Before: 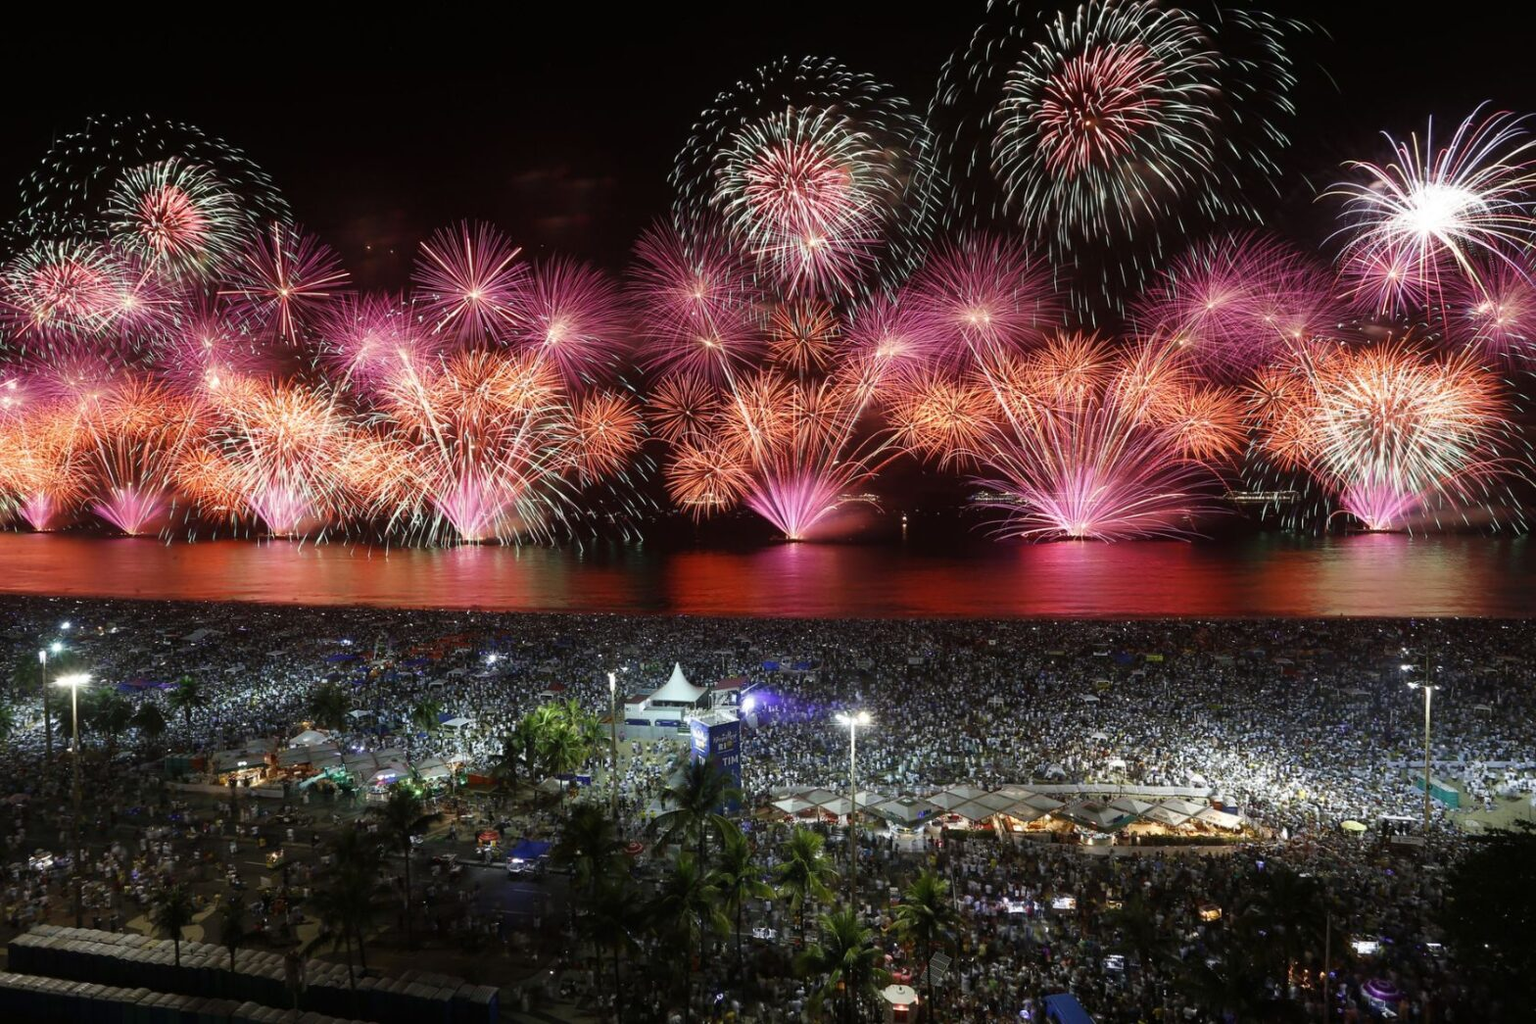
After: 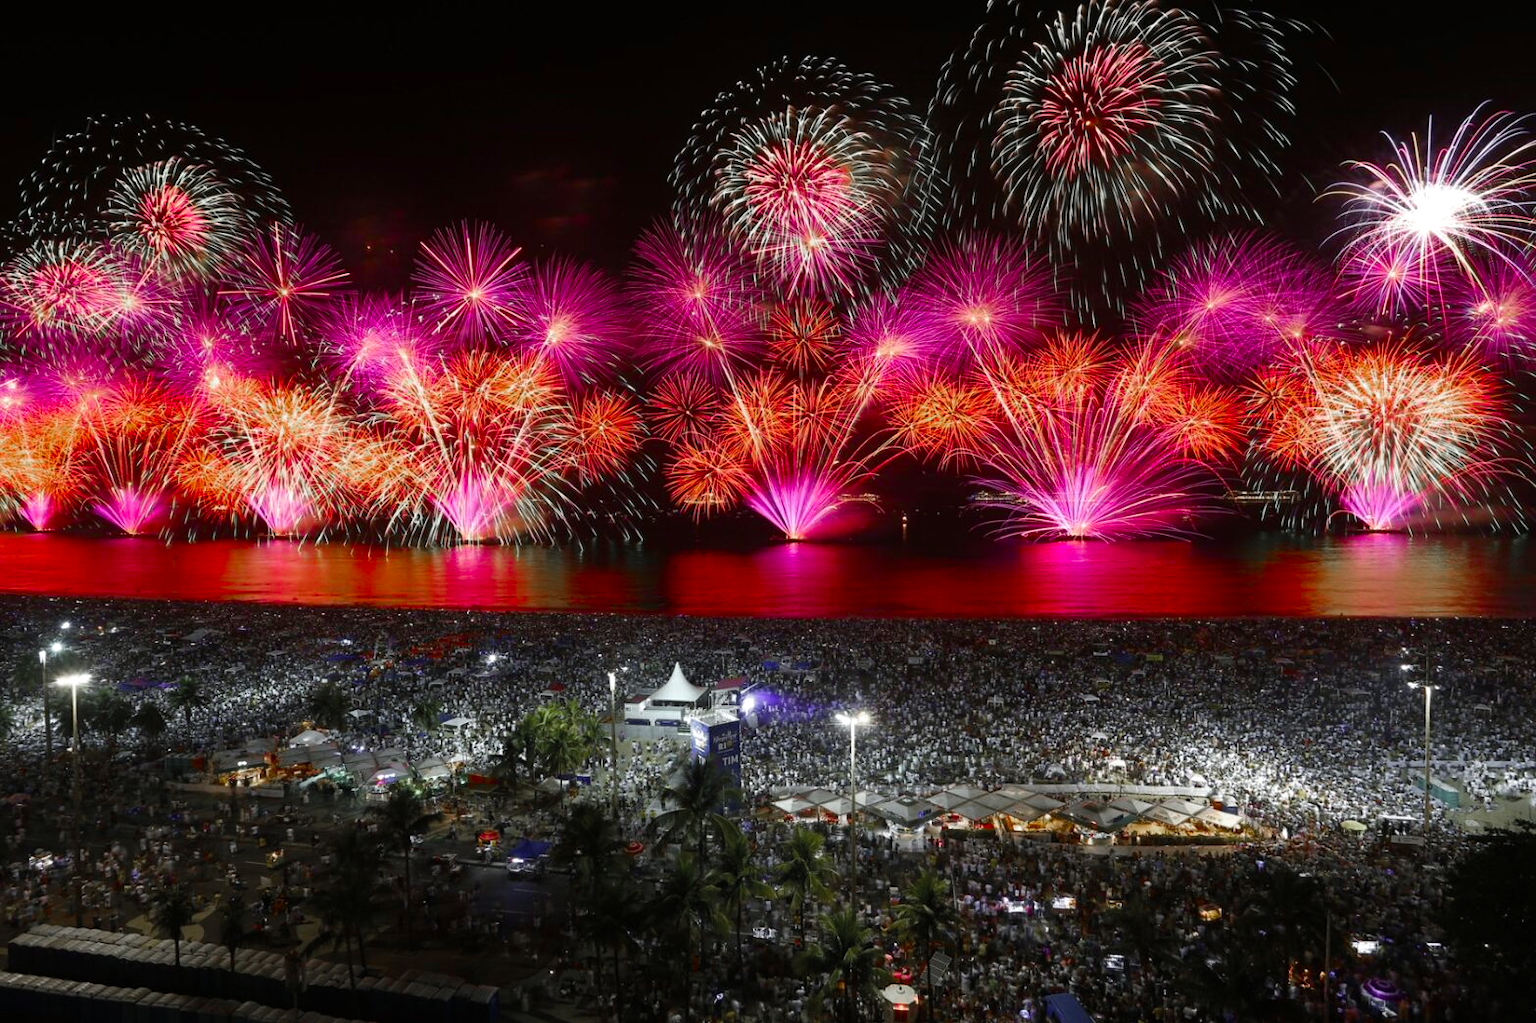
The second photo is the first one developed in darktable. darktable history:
tone equalizer: edges refinement/feathering 500, mask exposure compensation -1.57 EV, preserve details no
color zones: curves: ch0 [(0, 0.48) (0.209, 0.398) (0.305, 0.332) (0.429, 0.493) (0.571, 0.5) (0.714, 0.5) (0.857, 0.5) (1, 0.48)]; ch1 [(0, 0.736) (0.143, 0.625) (0.225, 0.371) (0.429, 0.256) (0.571, 0.241) (0.714, 0.213) (0.857, 0.48) (1, 0.736)]; ch2 [(0, 0.448) (0.143, 0.498) (0.286, 0.5) (0.429, 0.5) (0.571, 0.5) (0.714, 0.5) (0.857, 0.5) (1, 0.448)]
color balance rgb: perceptual saturation grading › global saturation 29.408%, contrast 4.873%
